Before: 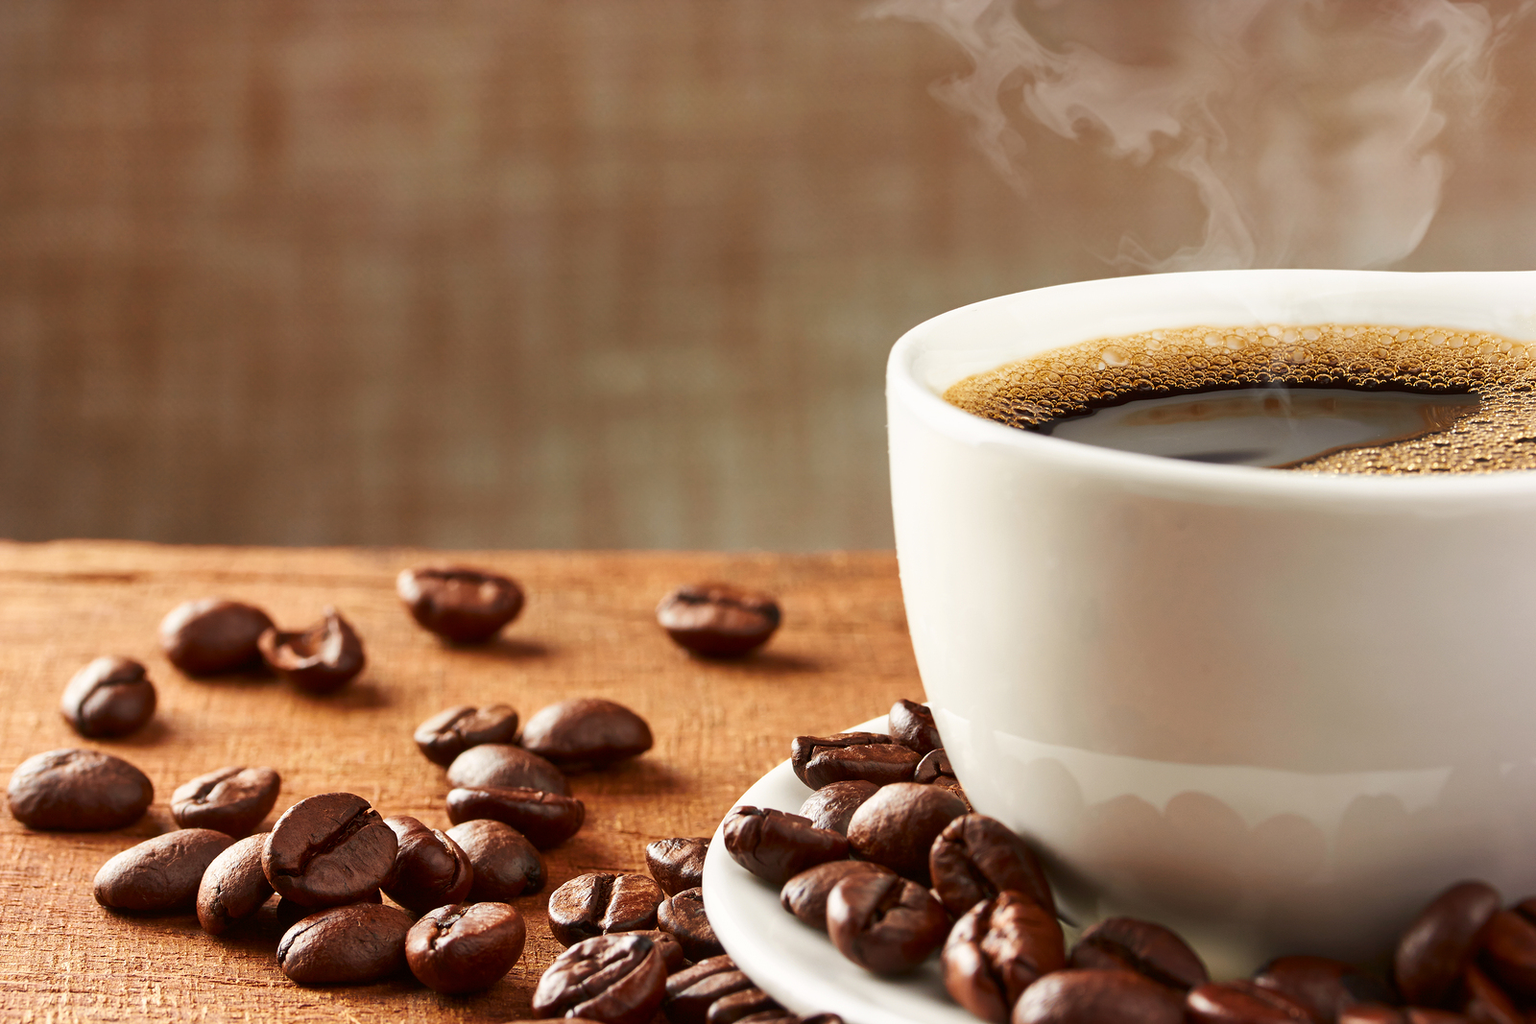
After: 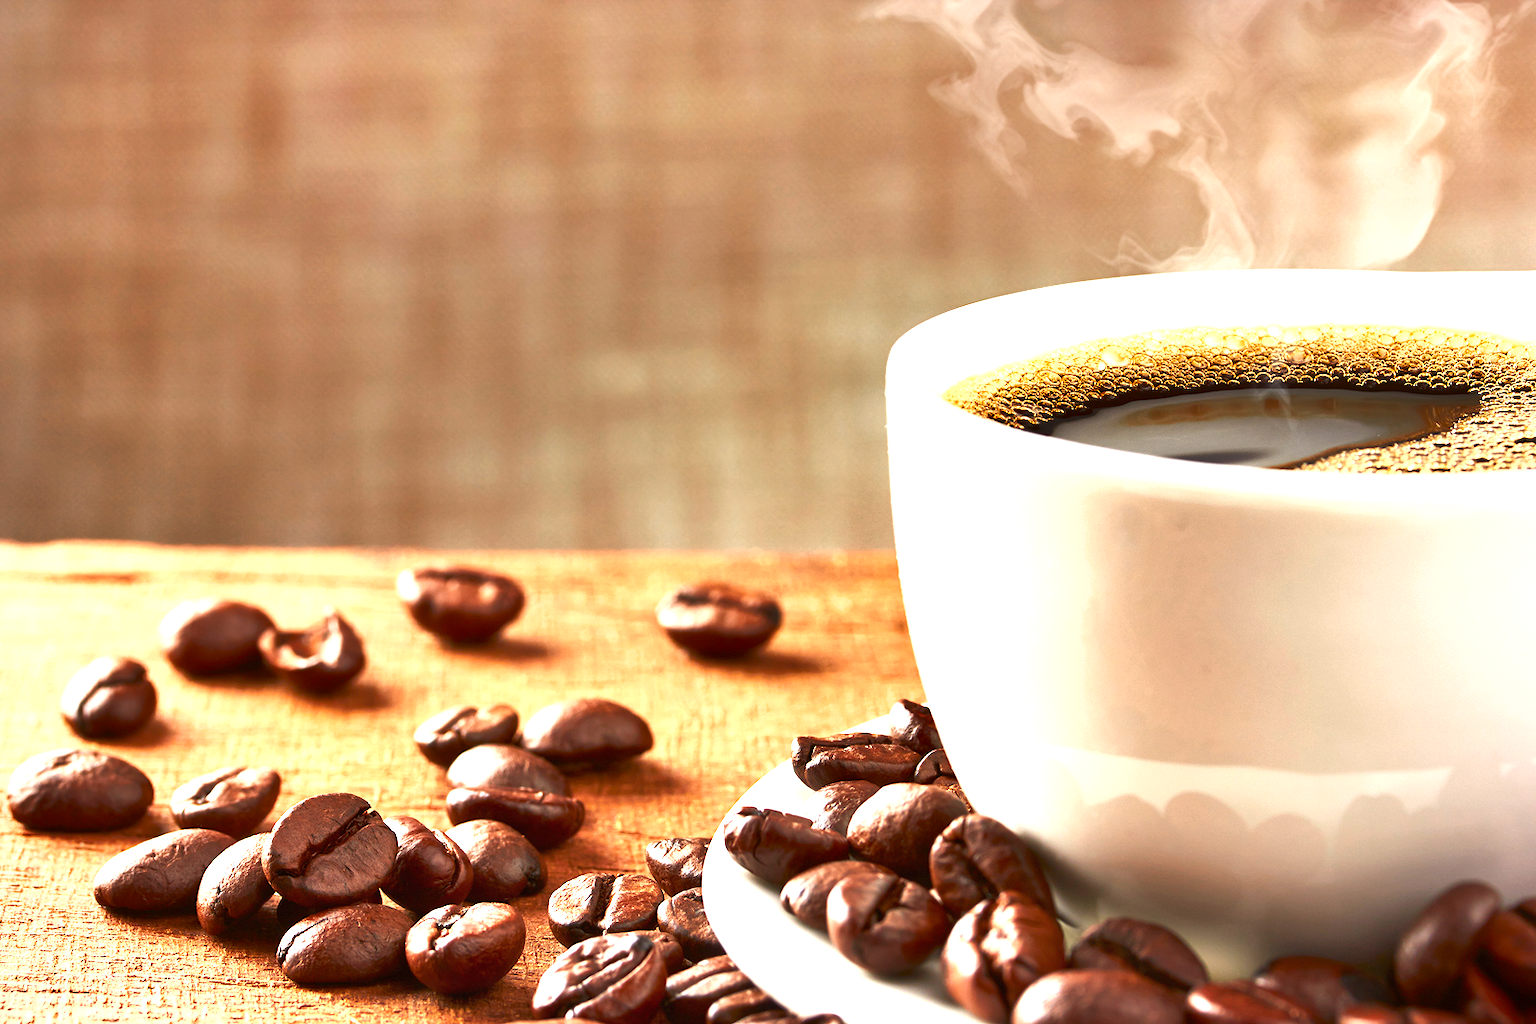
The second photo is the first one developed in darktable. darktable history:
shadows and highlights: shadows -86.41, highlights -36.46, soften with gaussian
exposure: black level correction 0, exposure 1.355 EV, compensate exposure bias true, compensate highlight preservation false
